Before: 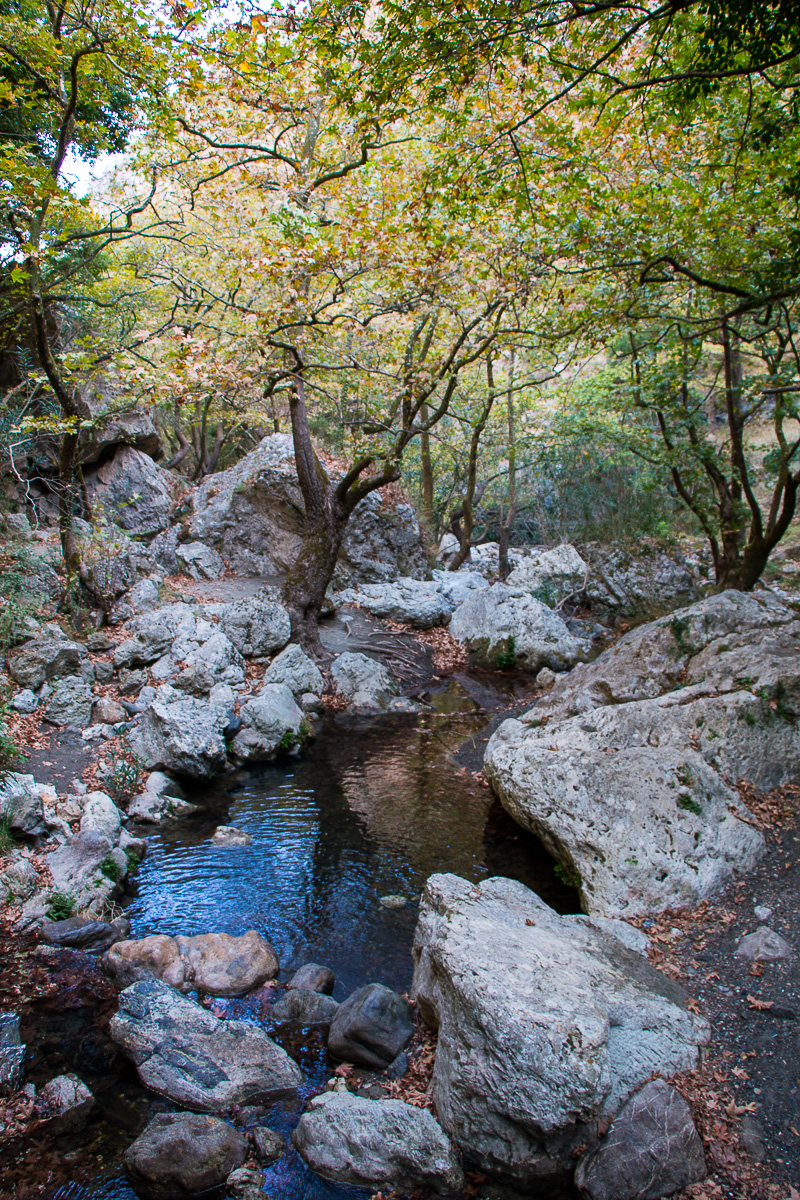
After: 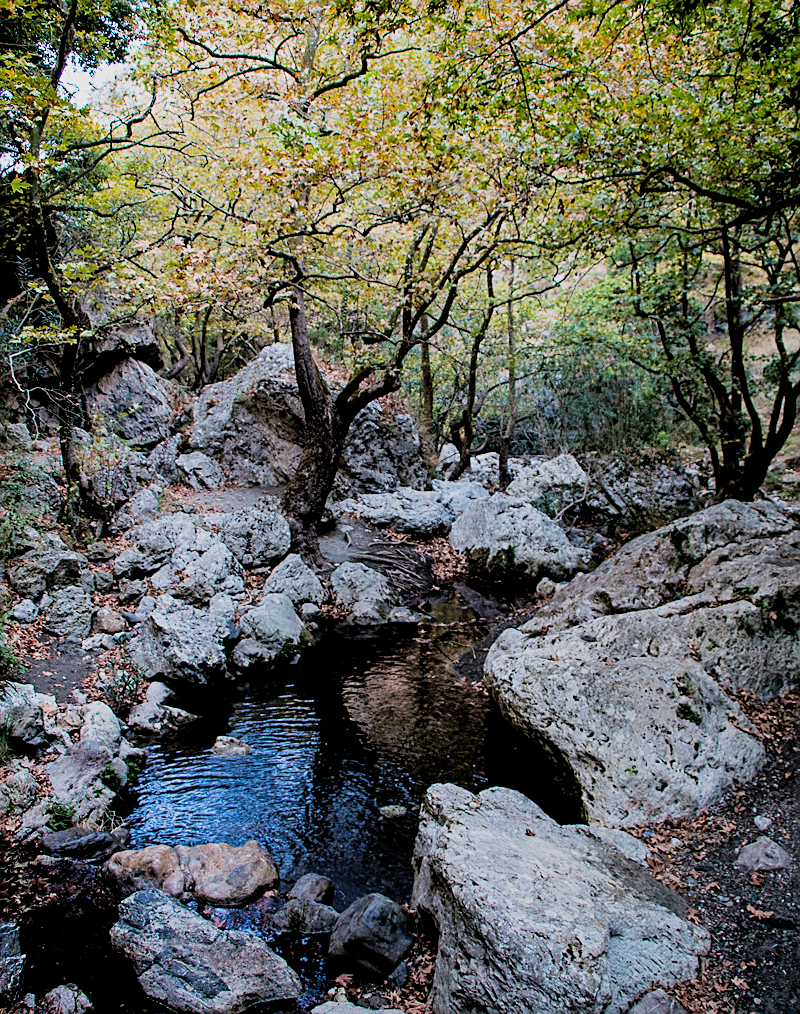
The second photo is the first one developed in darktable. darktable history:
levels: black 8.51%
filmic rgb: black relative exposure -3.28 EV, white relative exposure 3.46 EV, threshold 5.99 EV, hardness 2.36, contrast 1.103, enable highlight reconstruction true
crop: top 7.569%, bottom 7.93%
sharpen: on, module defaults
